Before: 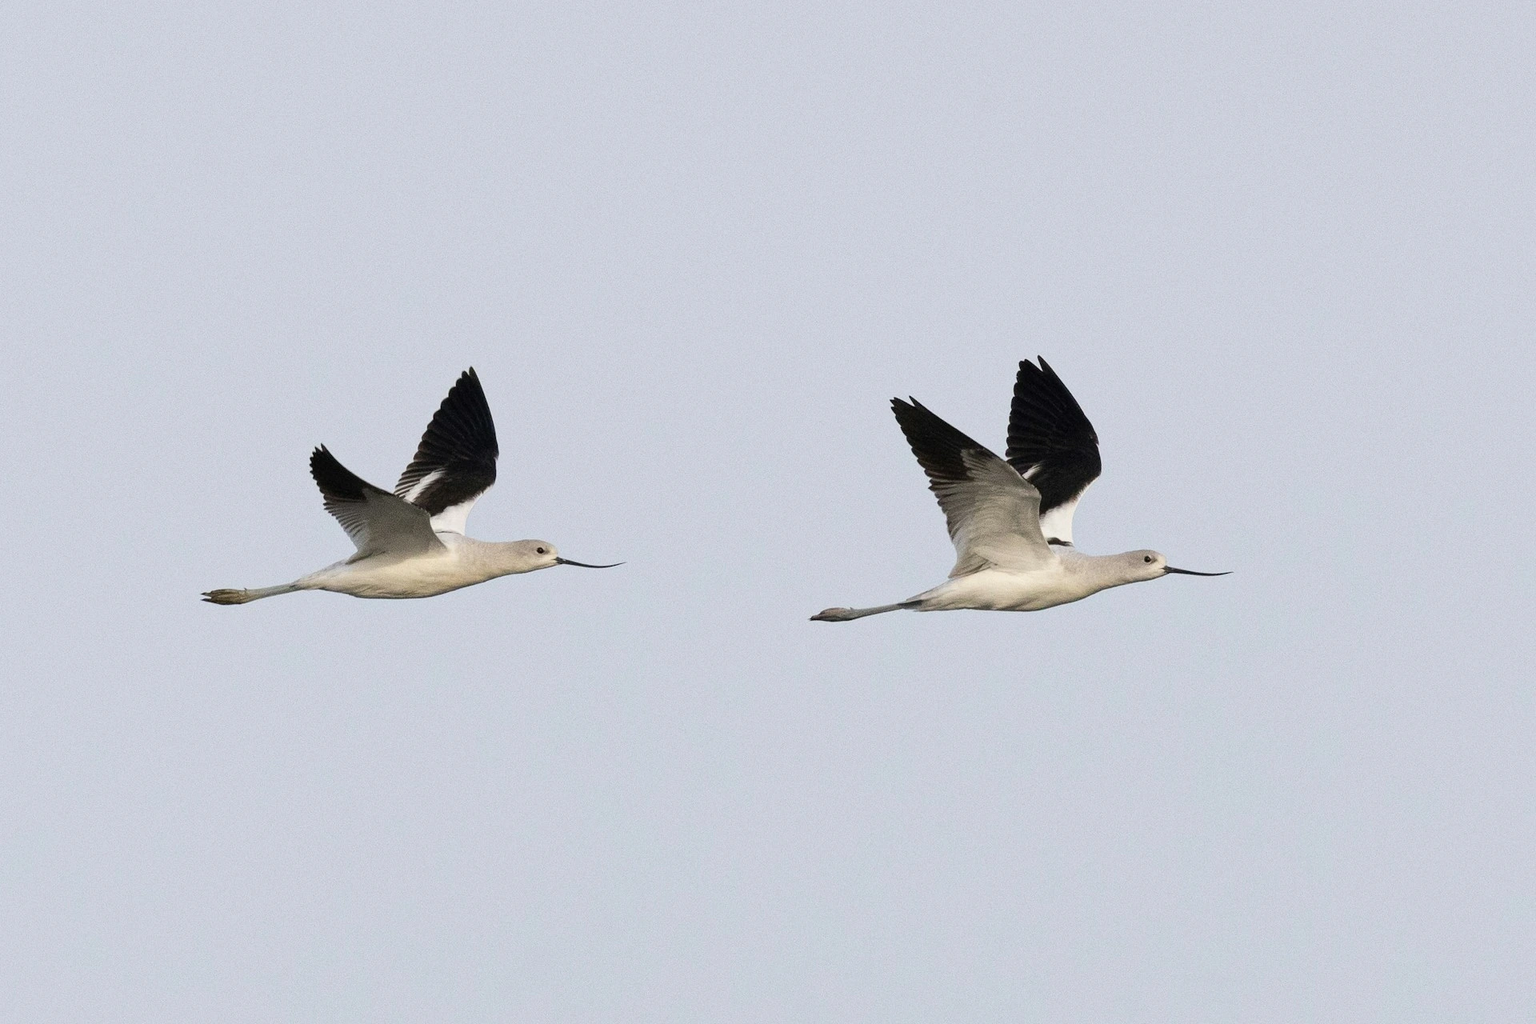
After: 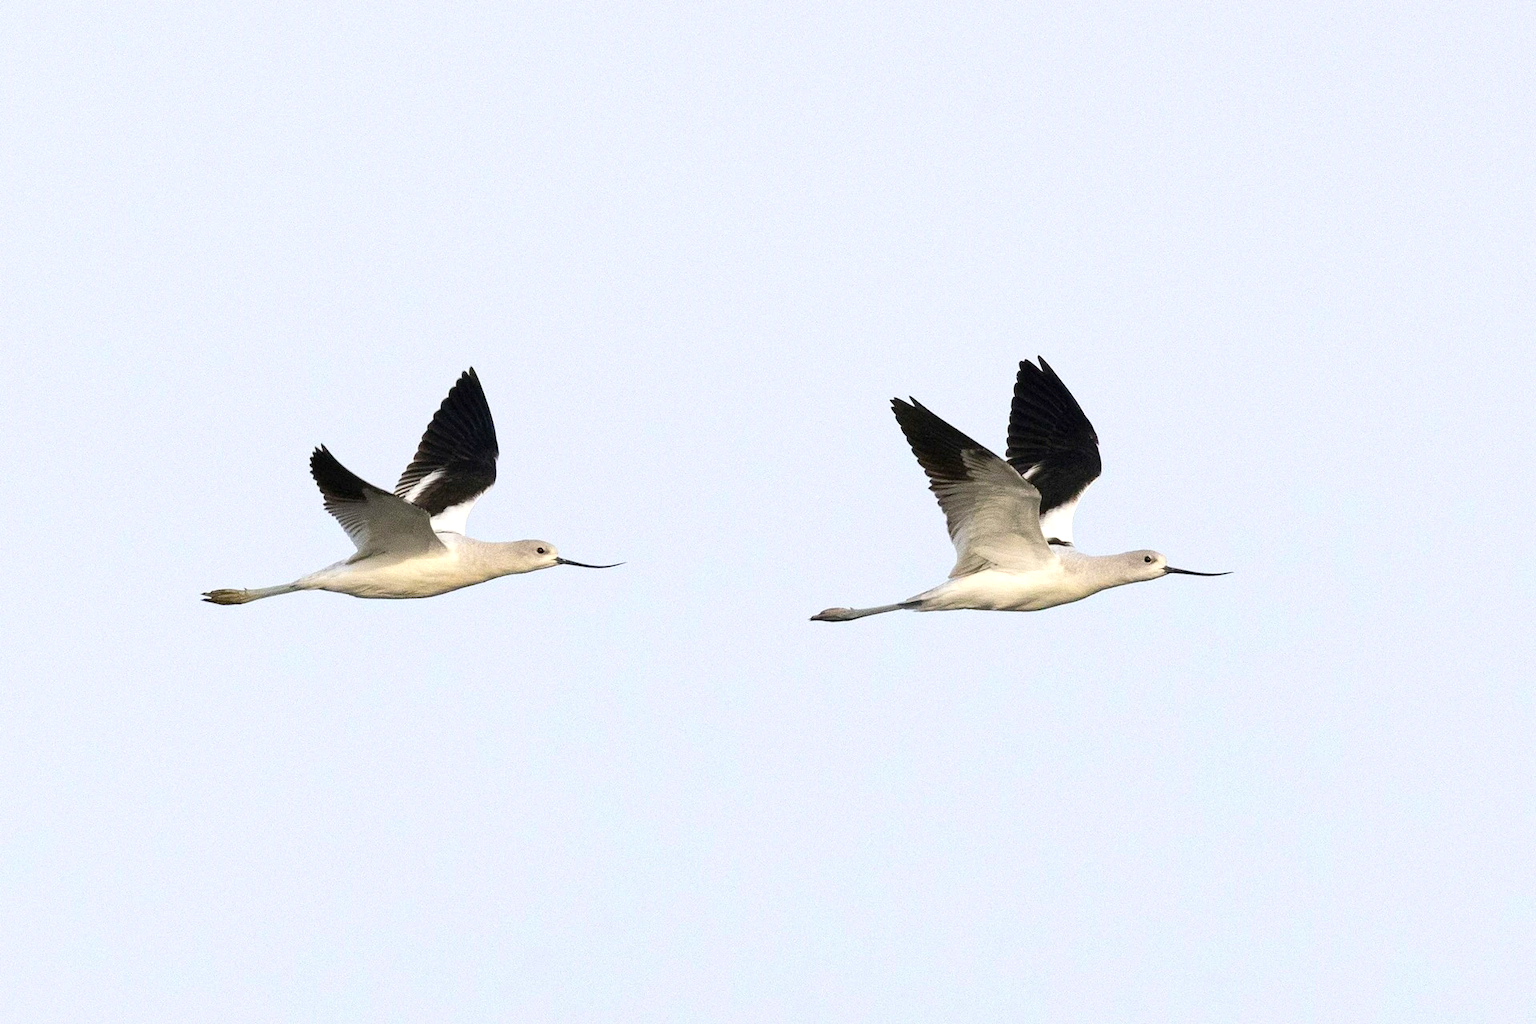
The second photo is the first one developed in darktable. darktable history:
exposure: black level correction 0.001, exposure 0.5 EV, compensate exposure bias true, compensate highlight preservation false
color balance: output saturation 120%
